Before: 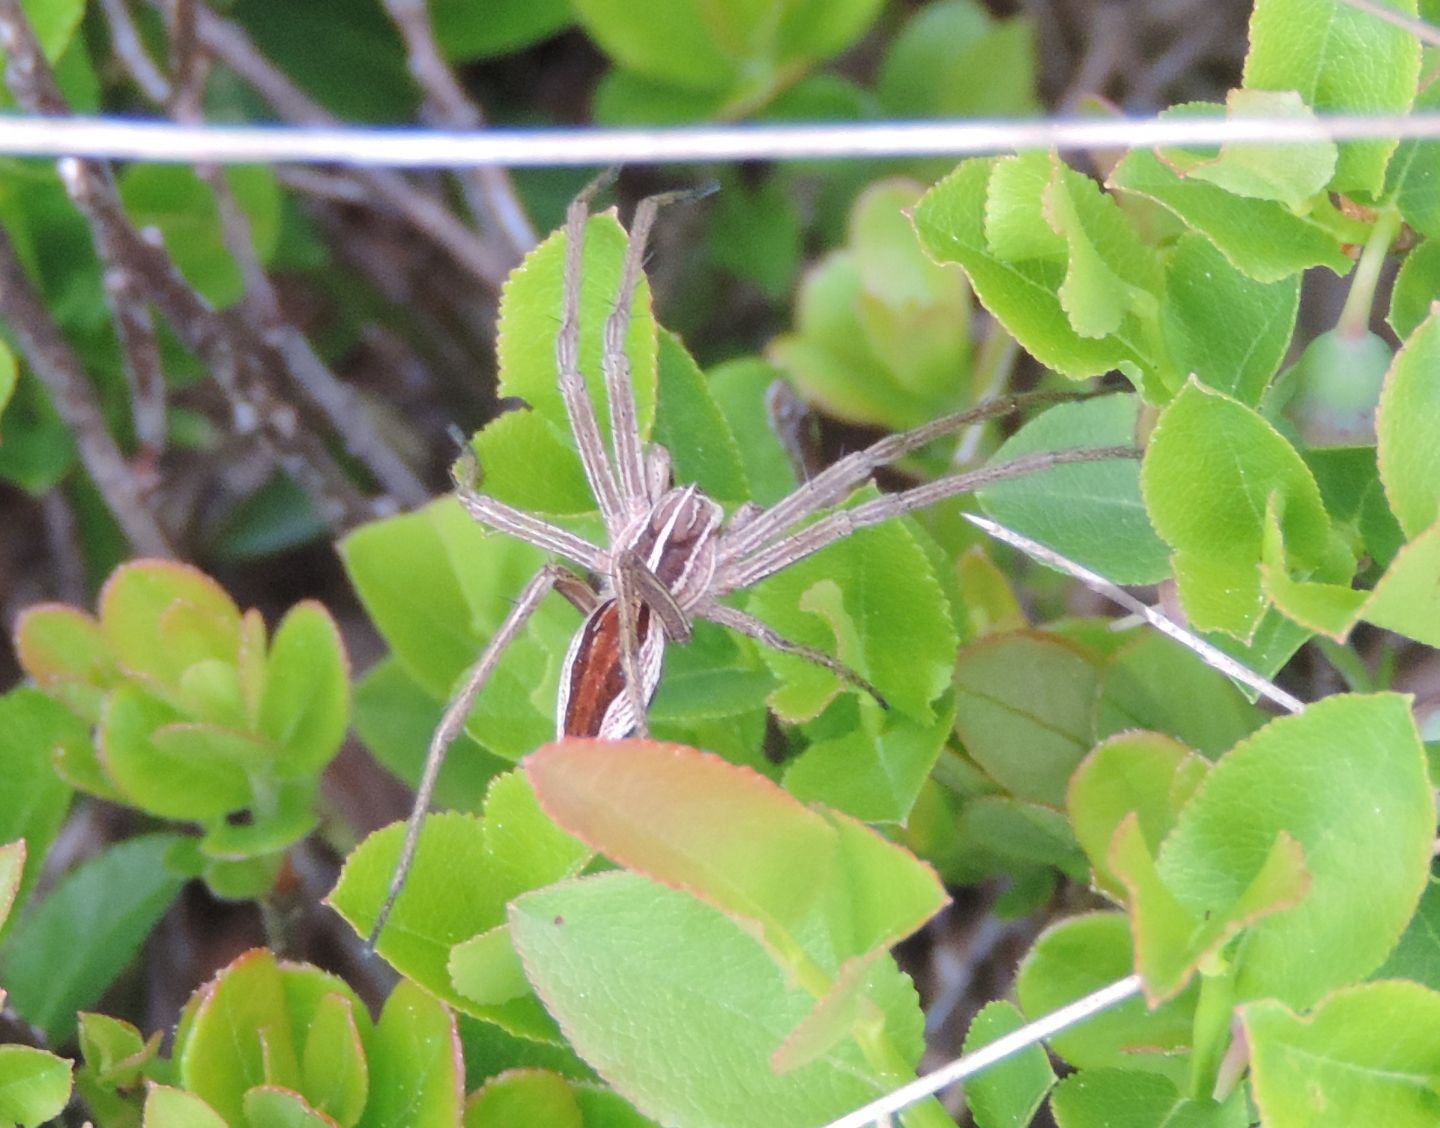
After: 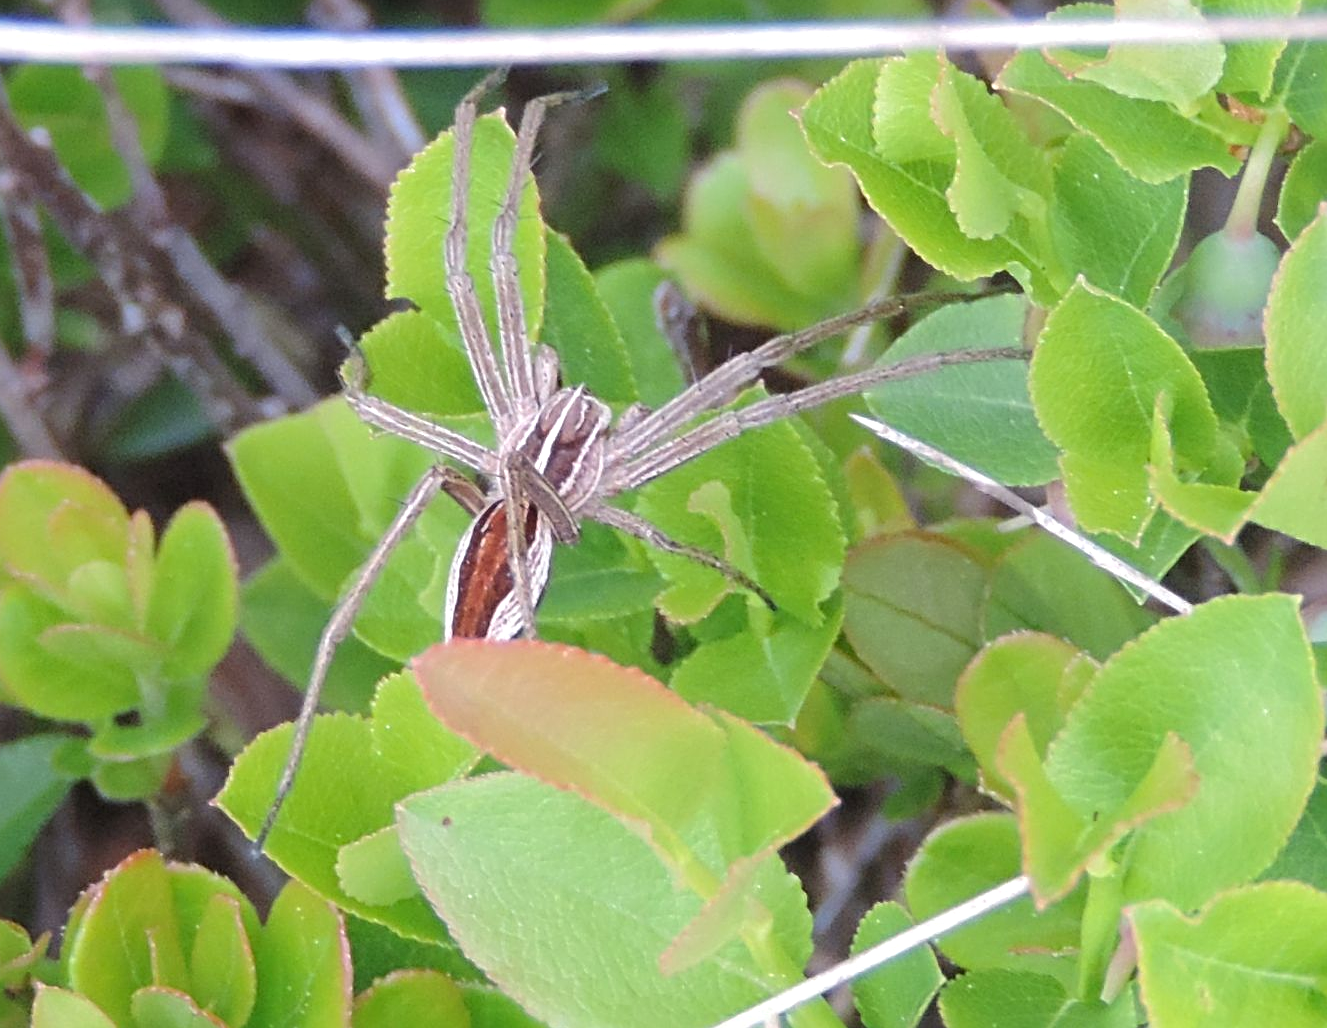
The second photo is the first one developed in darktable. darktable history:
sharpen: radius 4.933
color calibration: gray › normalize channels true, illuminant same as pipeline (D50), adaptation XYZ, x 0.346, y 0.358, temperature 5005.23 K, gamut compression 0.001
crop and rotate: left 7.781%, top 8.784%
tone equalizer: edges refinement/feathering 500, mask exposure compensation -1.57 EV, preserve details no
